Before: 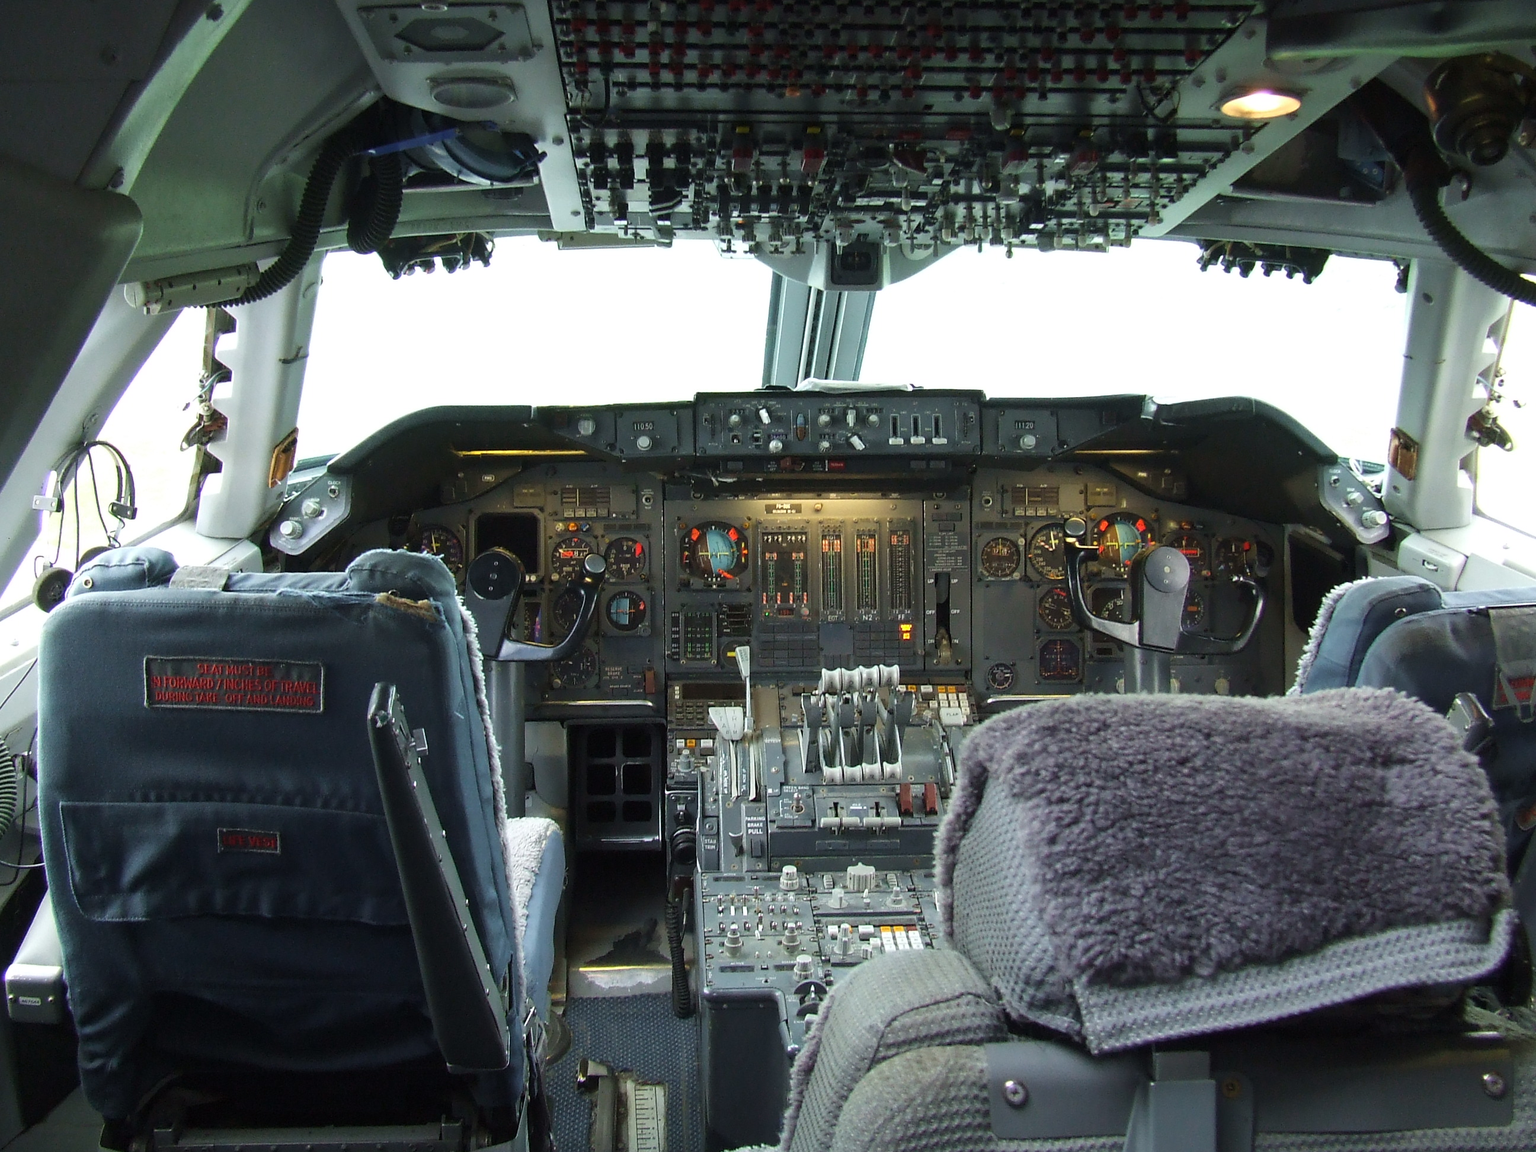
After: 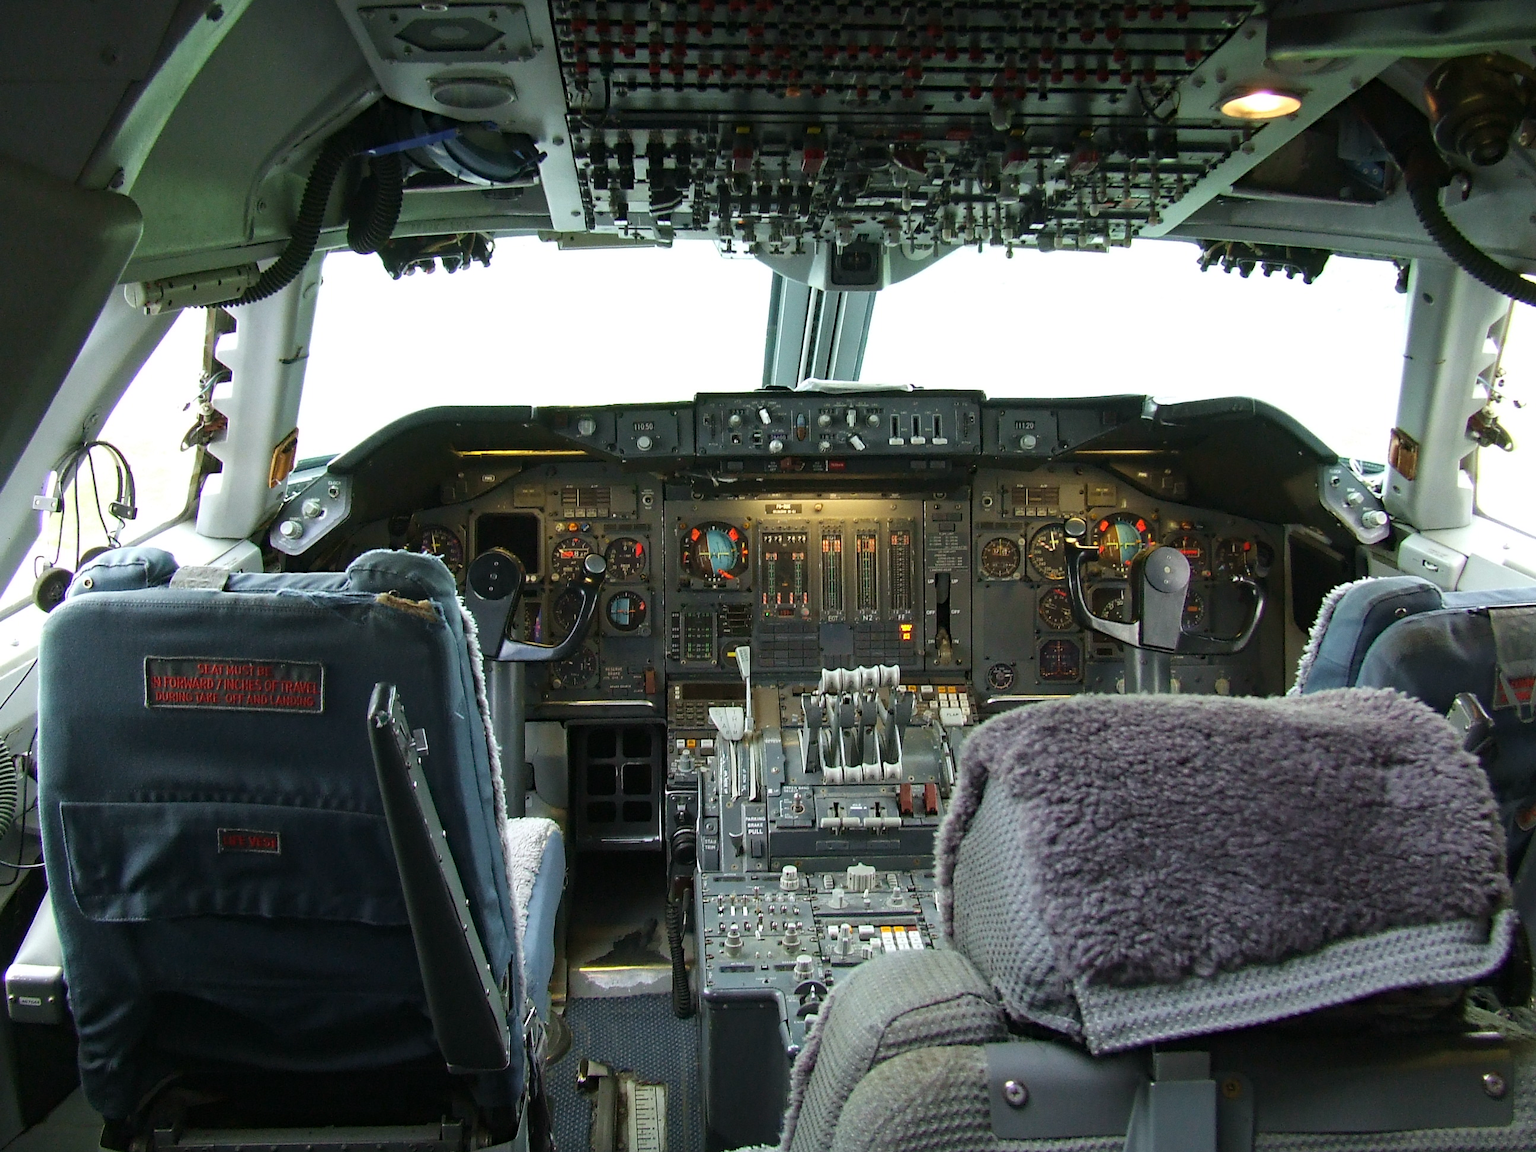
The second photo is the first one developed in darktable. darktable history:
color balance: mode lift, gamma, gain (sRGB), lift [1, 0.99, 1.01, 0.992], gamma [1, 1.037, 0.974, 0.963]
haze removal: compatibility mode true, adaptive false
grain: coarseness 0.09 ISO, strength 10%
